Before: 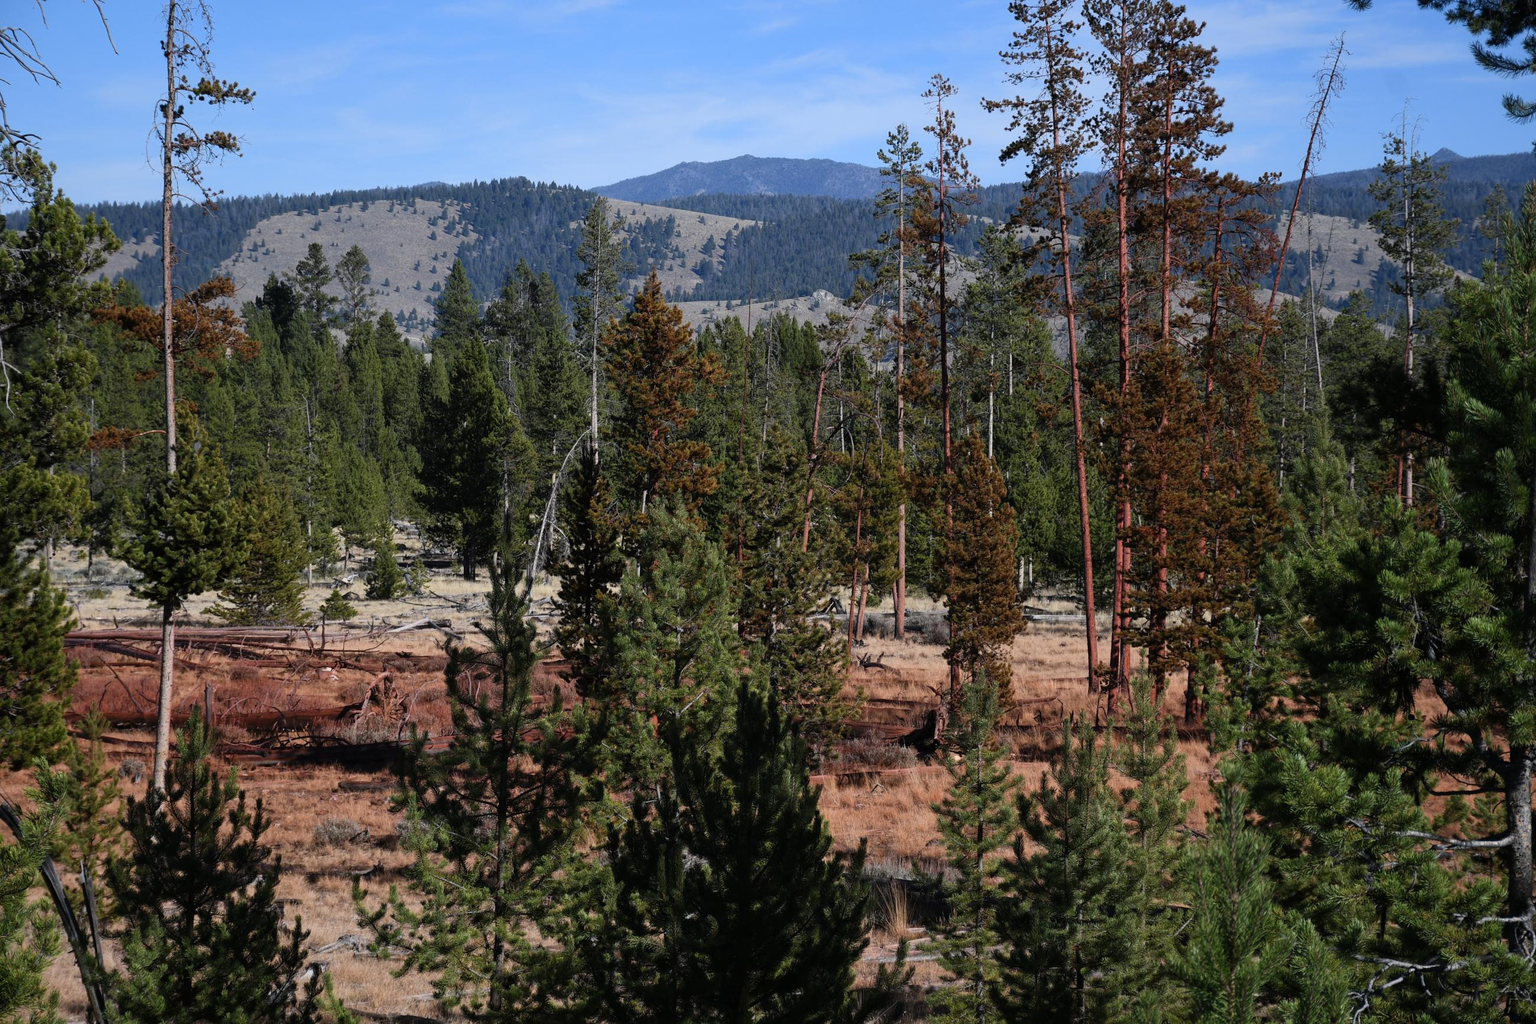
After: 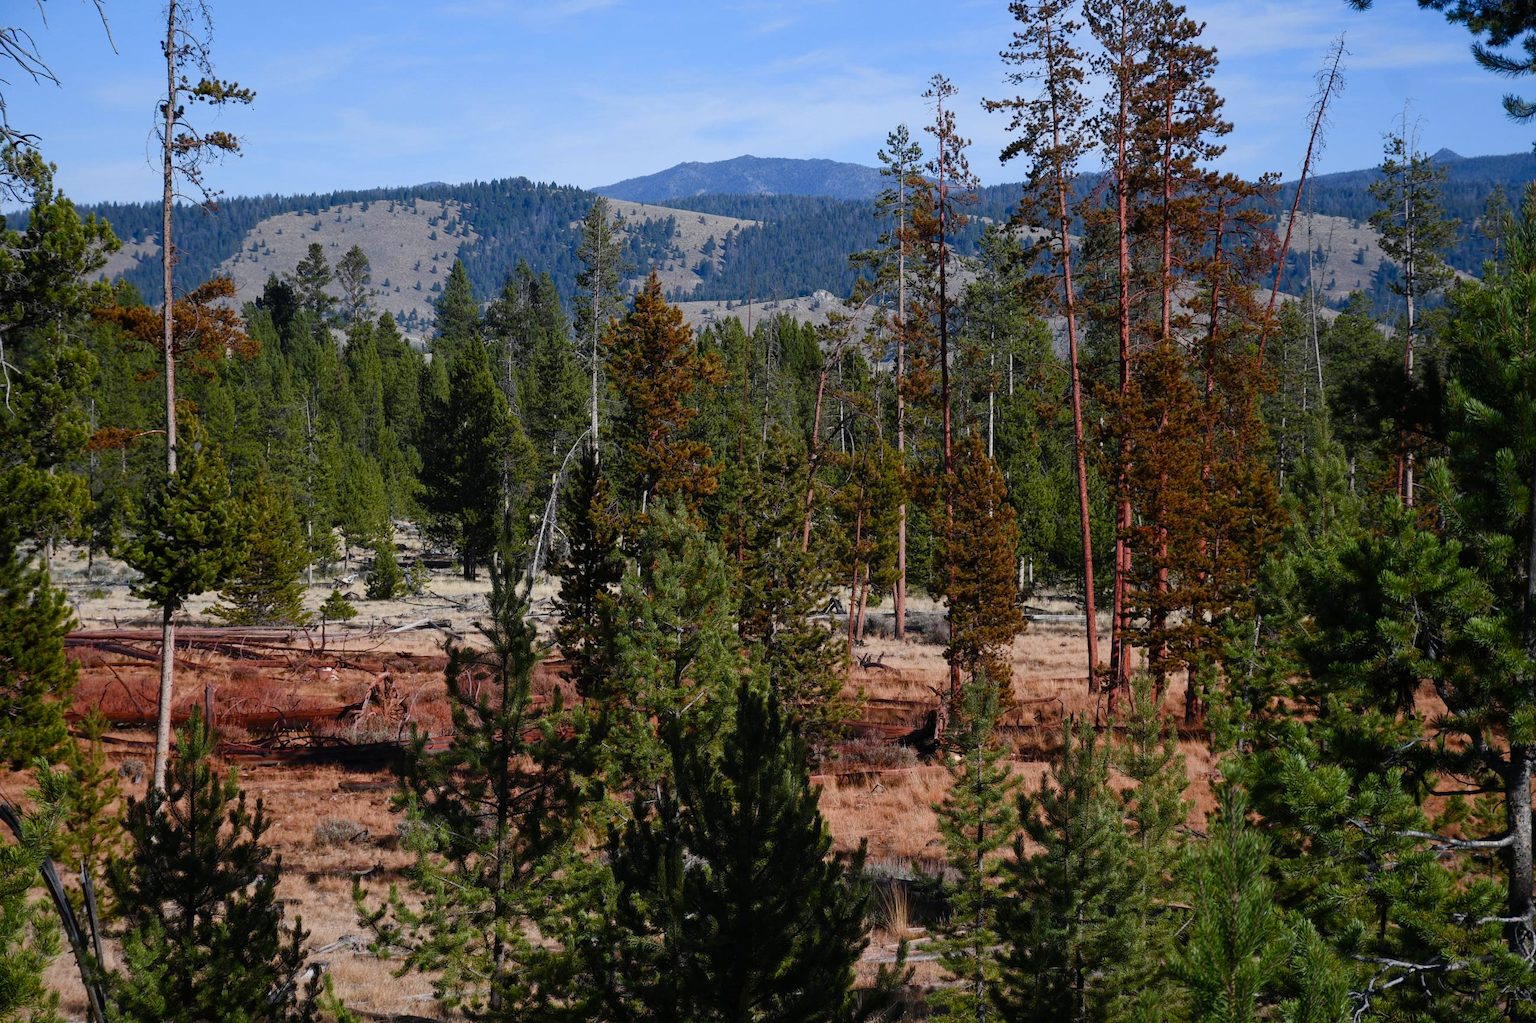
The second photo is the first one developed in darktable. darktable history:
color balance rgb: perceptual saturation grading › global saturation 20%, perceptual saturation grading › highlights -50.019%, perceptual saturation grading › shadows 30.193%, global vibrance 20%
